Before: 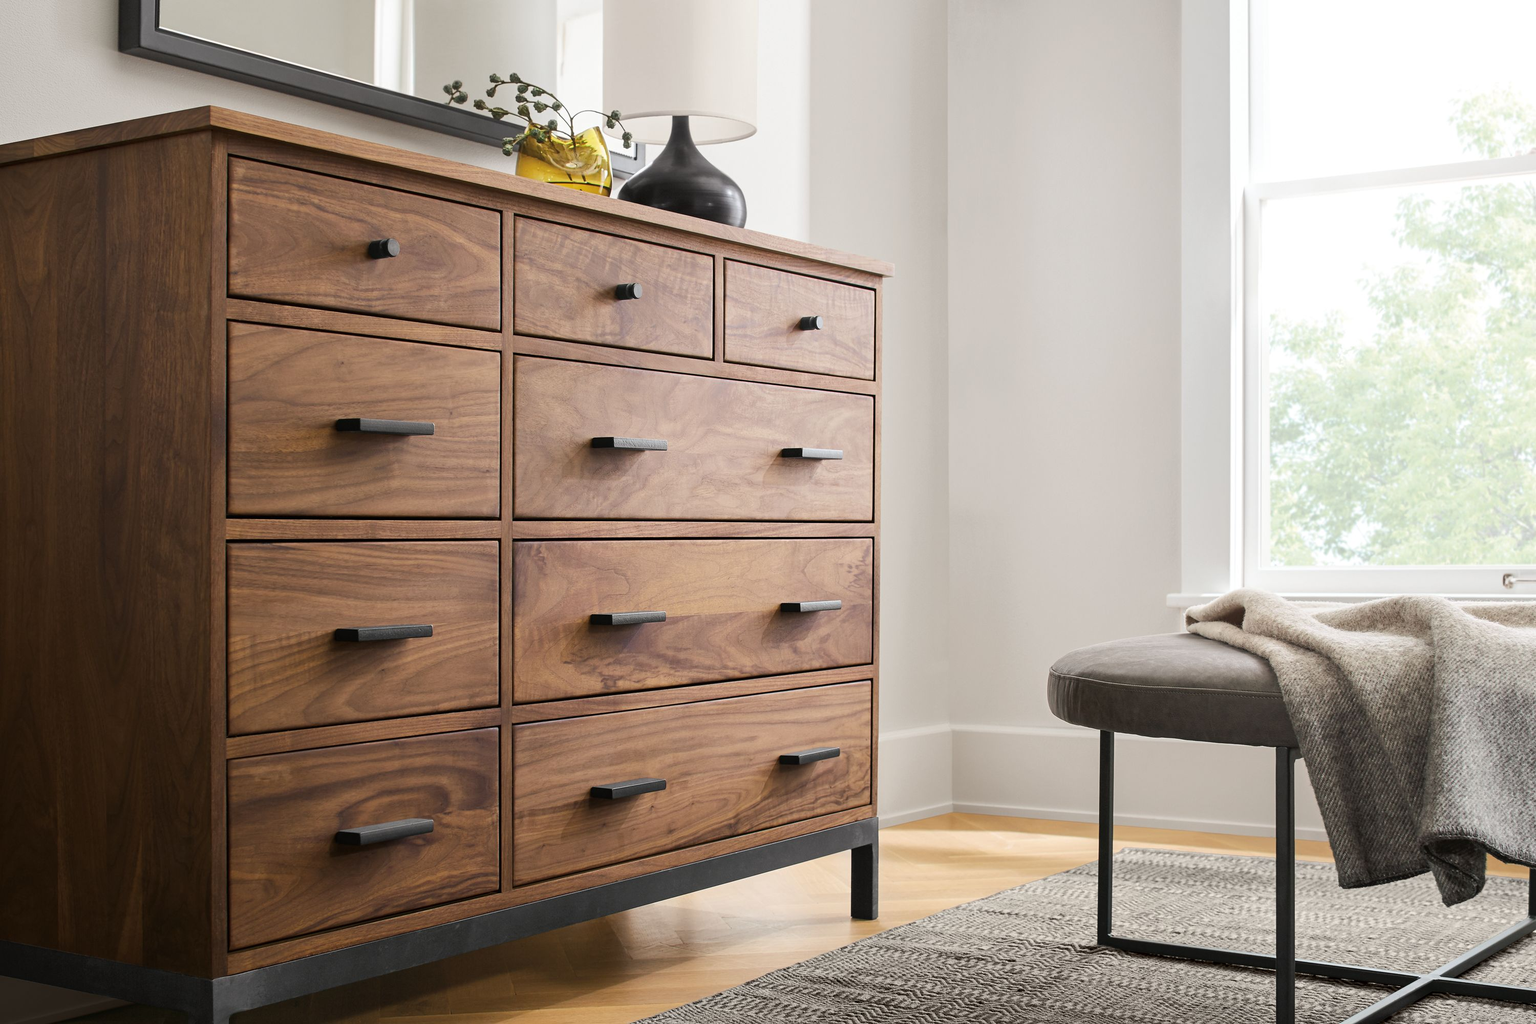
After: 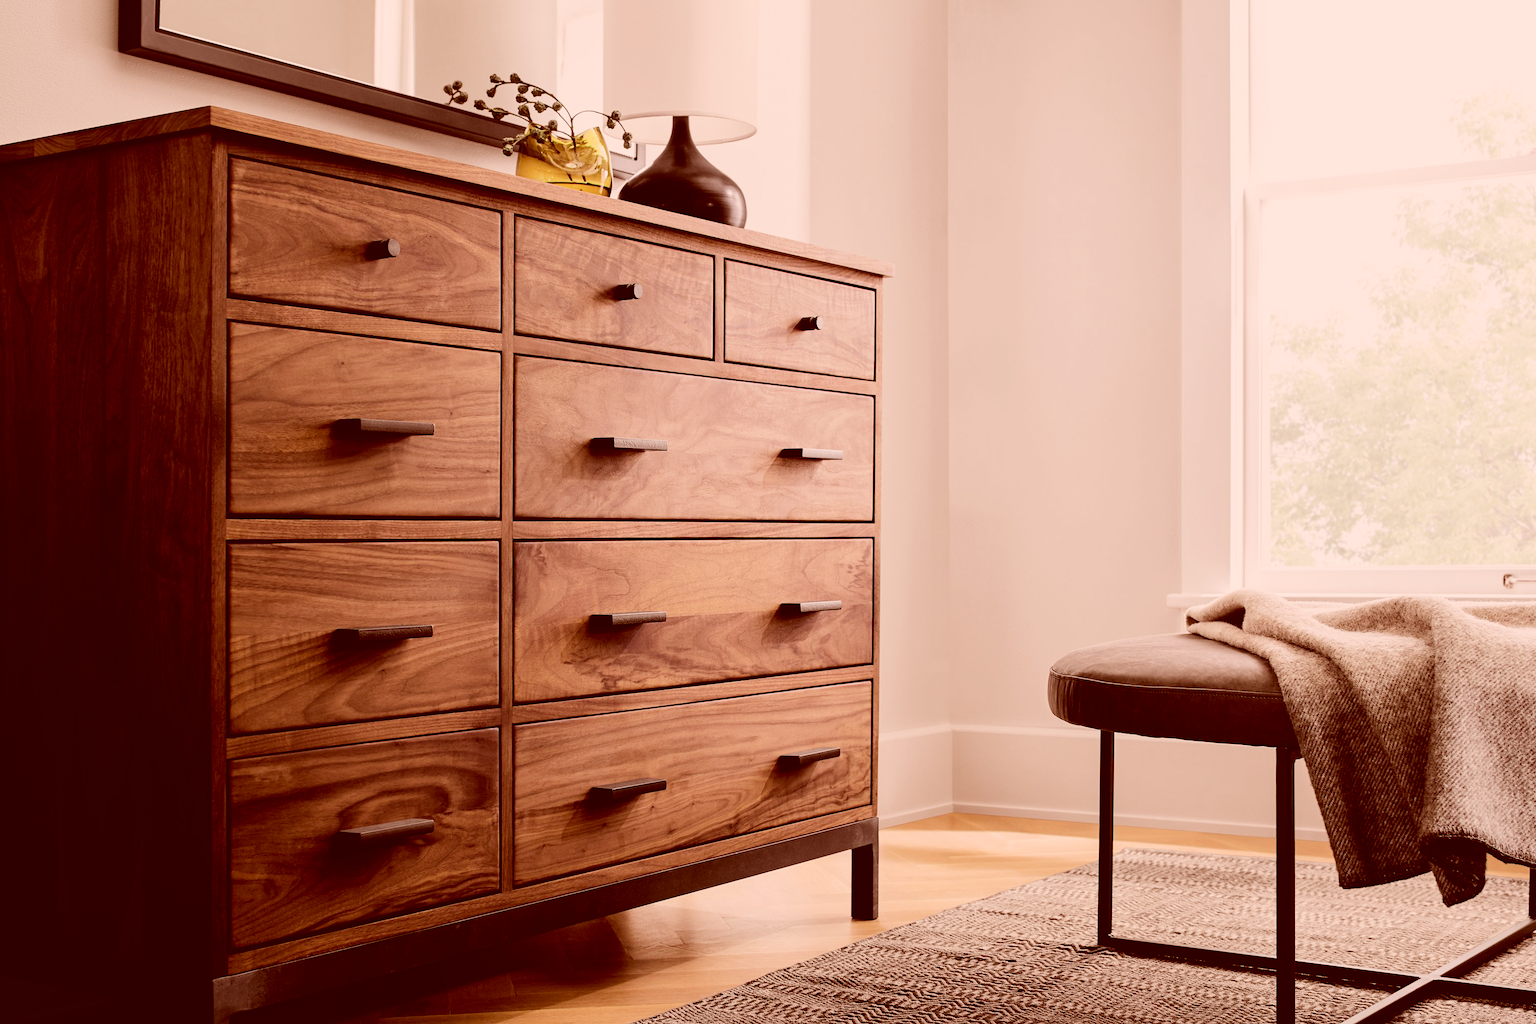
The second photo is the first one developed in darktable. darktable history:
filmic rgb: black relative exposure -5 EV, white relative exposure 3.5 EV, hardness 3.19, contrast 1.4, highlights saturation mix -30%
color correction: highlights a* 9.03, highlights b* 8.71, shadows a* 40, shadows b* 40, saturation 0.8
